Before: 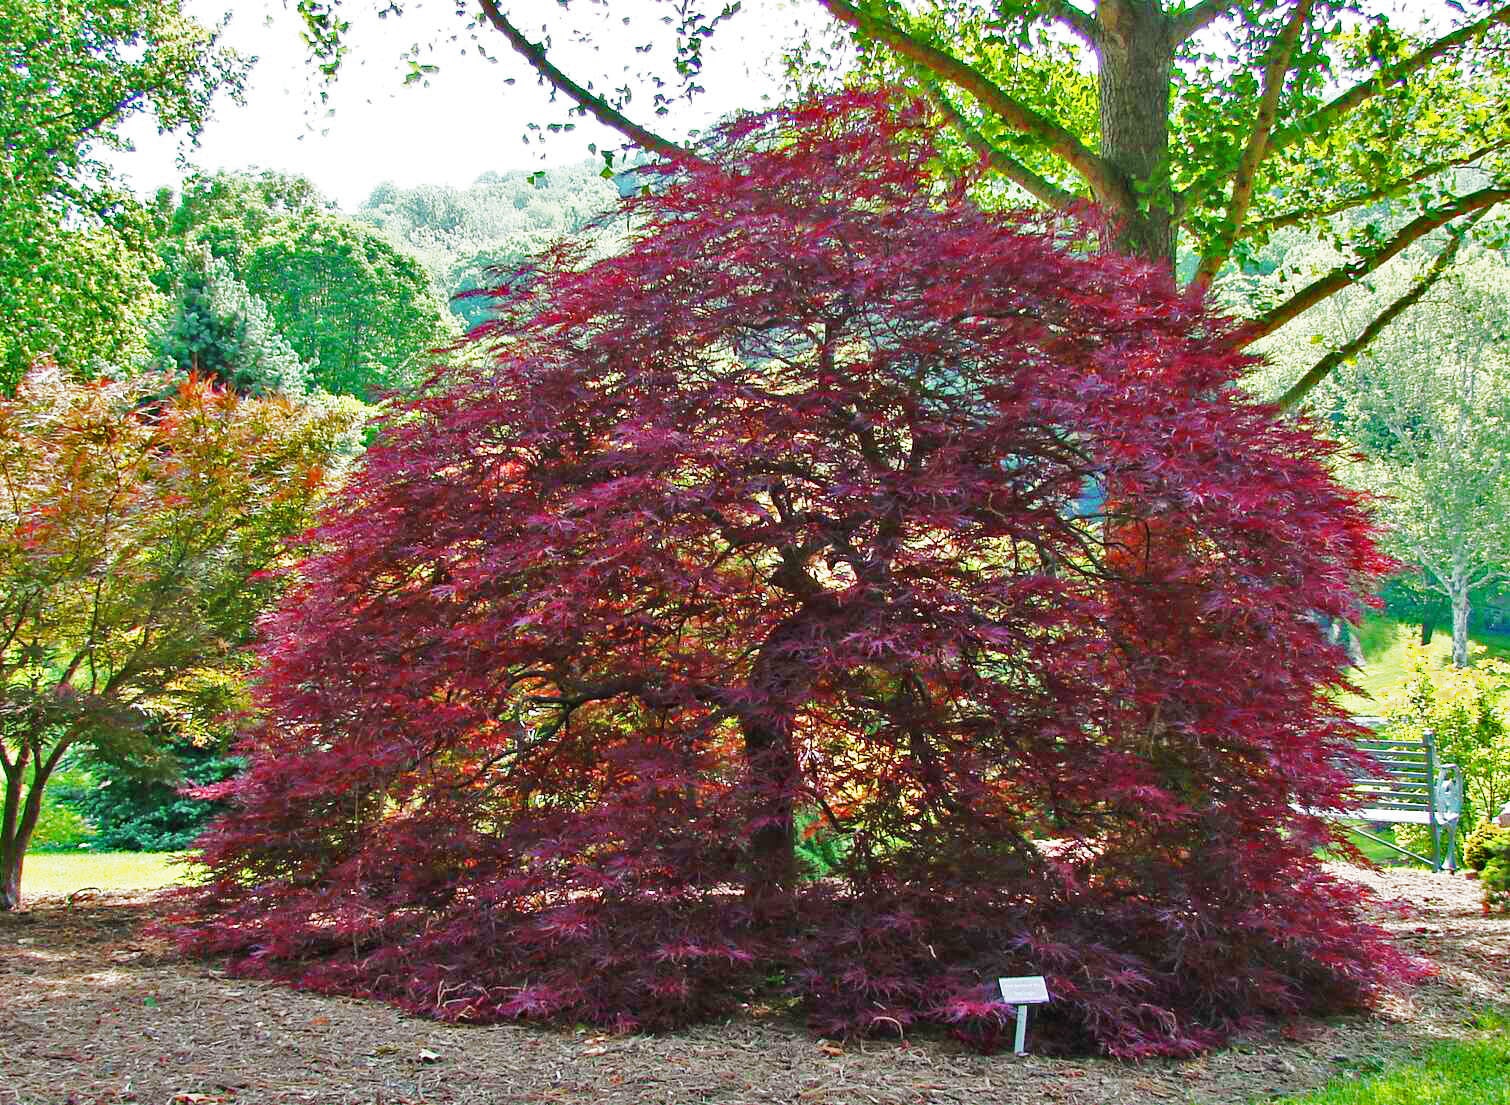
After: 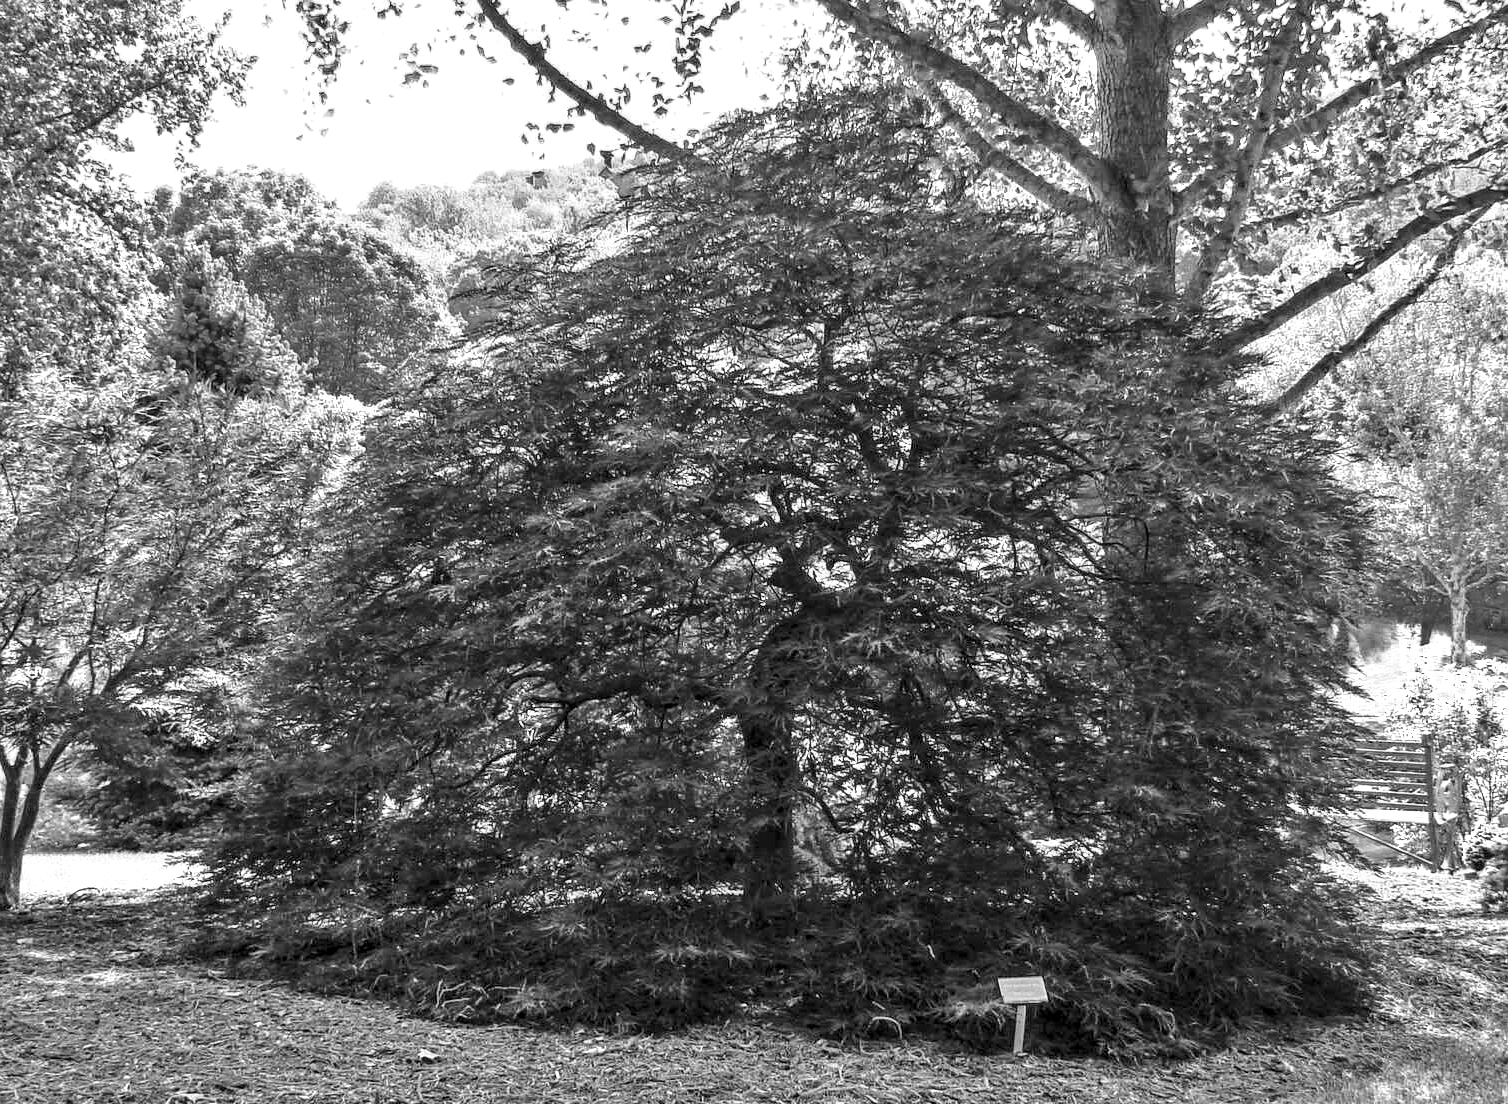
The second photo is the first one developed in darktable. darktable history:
local contrast: detail 142%
crop and rotate: left 0.126%
color zones: curves: ch0 [(0.002, 0.593) (0.143, 0.417) (0.285, 0.541) (0.455, 0.289) (0.608, 0.327) (0.727, 0.283) (0.869, 0.571) (1, 0.603)]; ch1 [(0, 0) (0.143, 0) (0.286, 0) (0.429, 0) (0.571, 0) (0.714, 0) (0.857, 0)]
